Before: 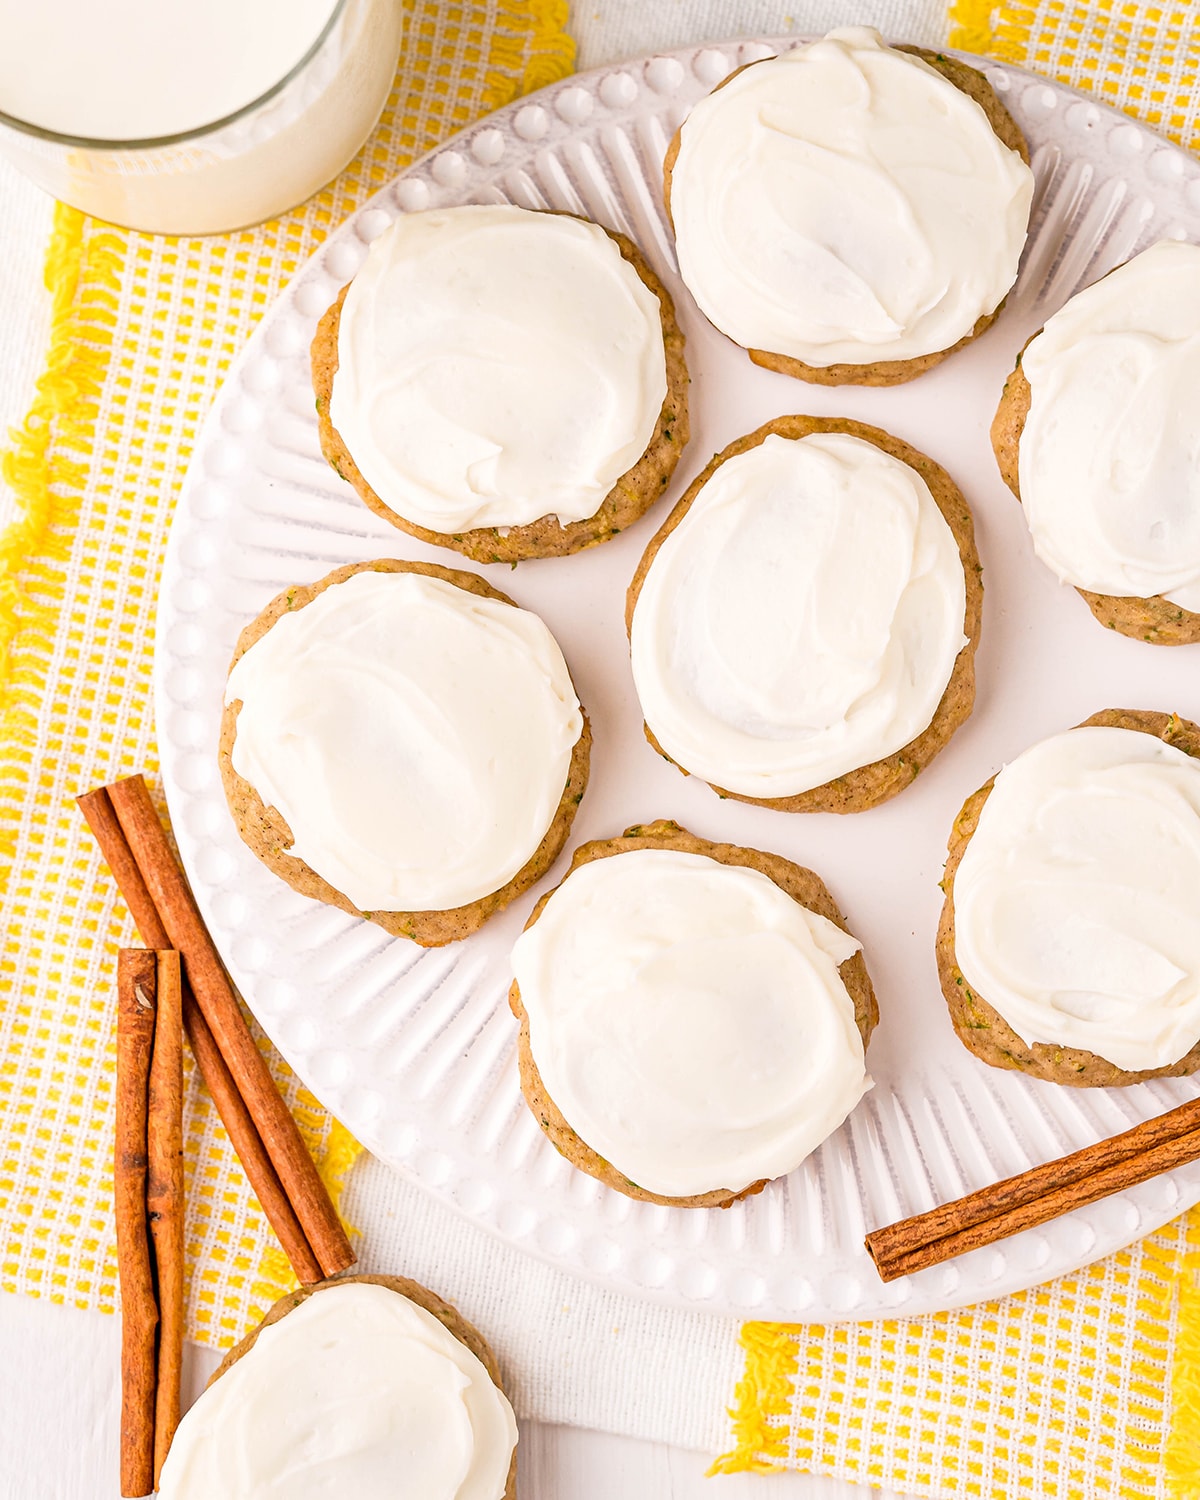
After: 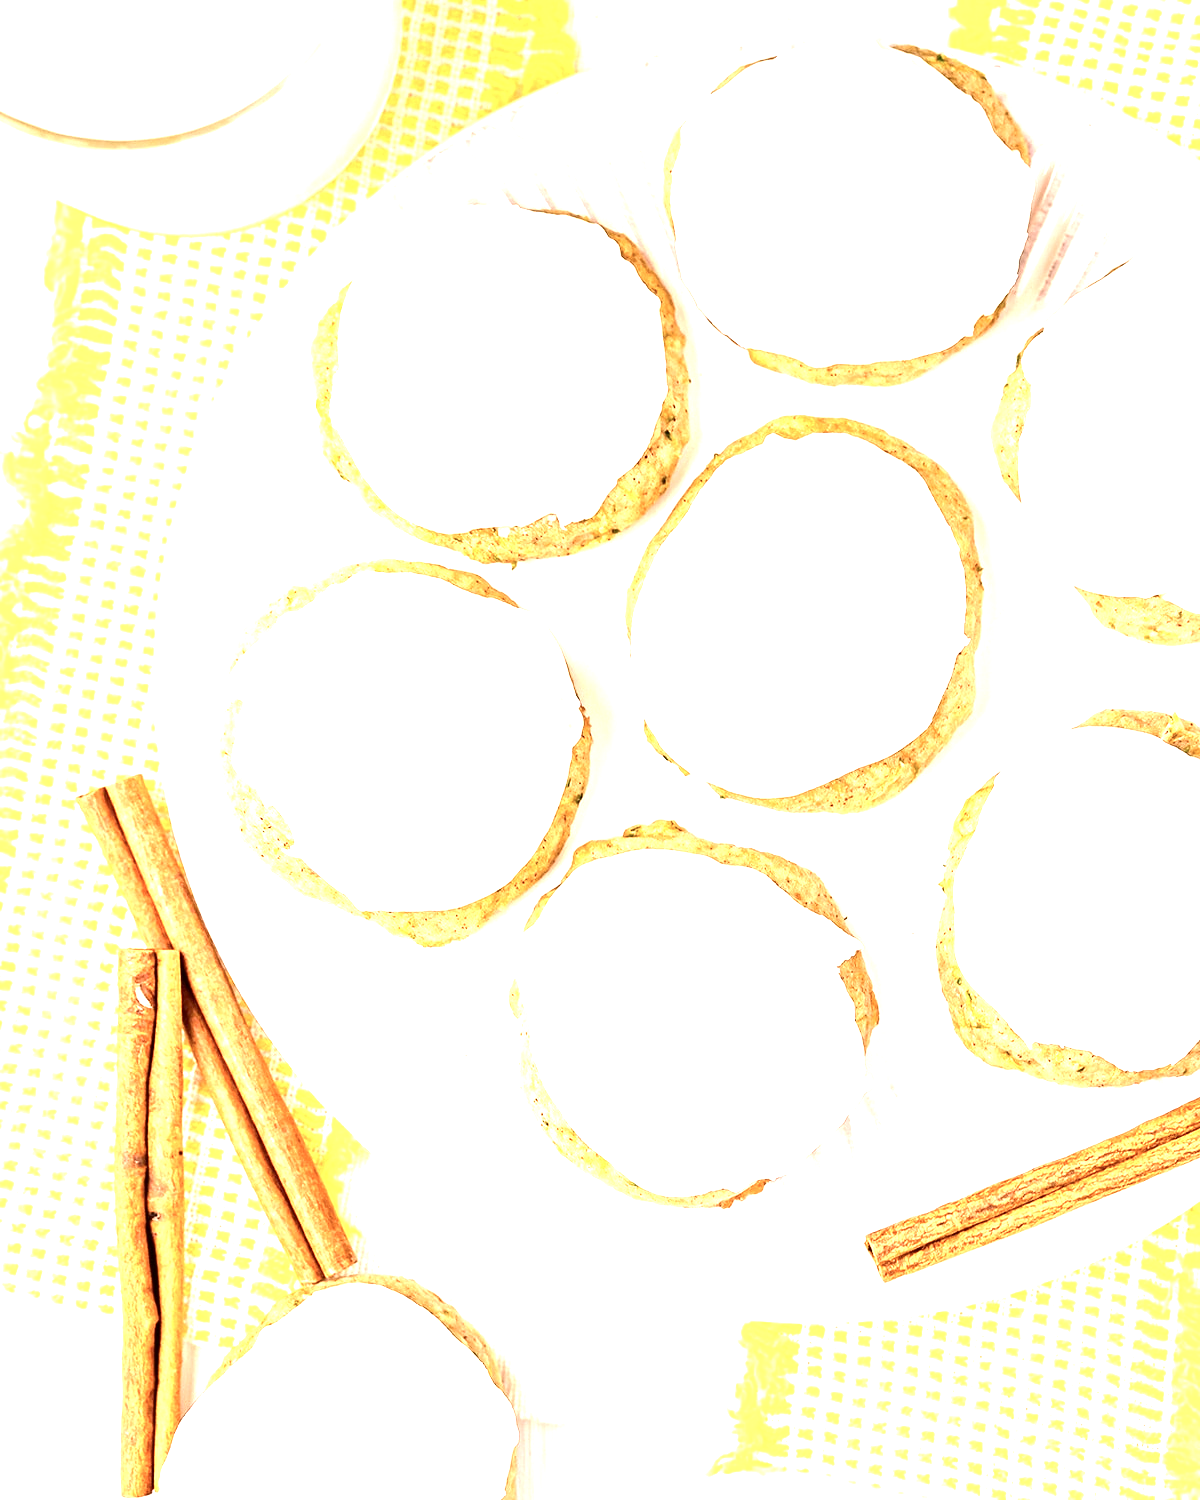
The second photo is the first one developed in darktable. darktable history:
color correction: highlights a* 6.27, highlights b* 8.19, shadows a* 5.94, shadows b* 7.23, saturation 0.9
contrast brightness saturation: contrast 0.11, saturation -0.17
exposure: exposure 2.003 EV, compensate highlight preservation false
